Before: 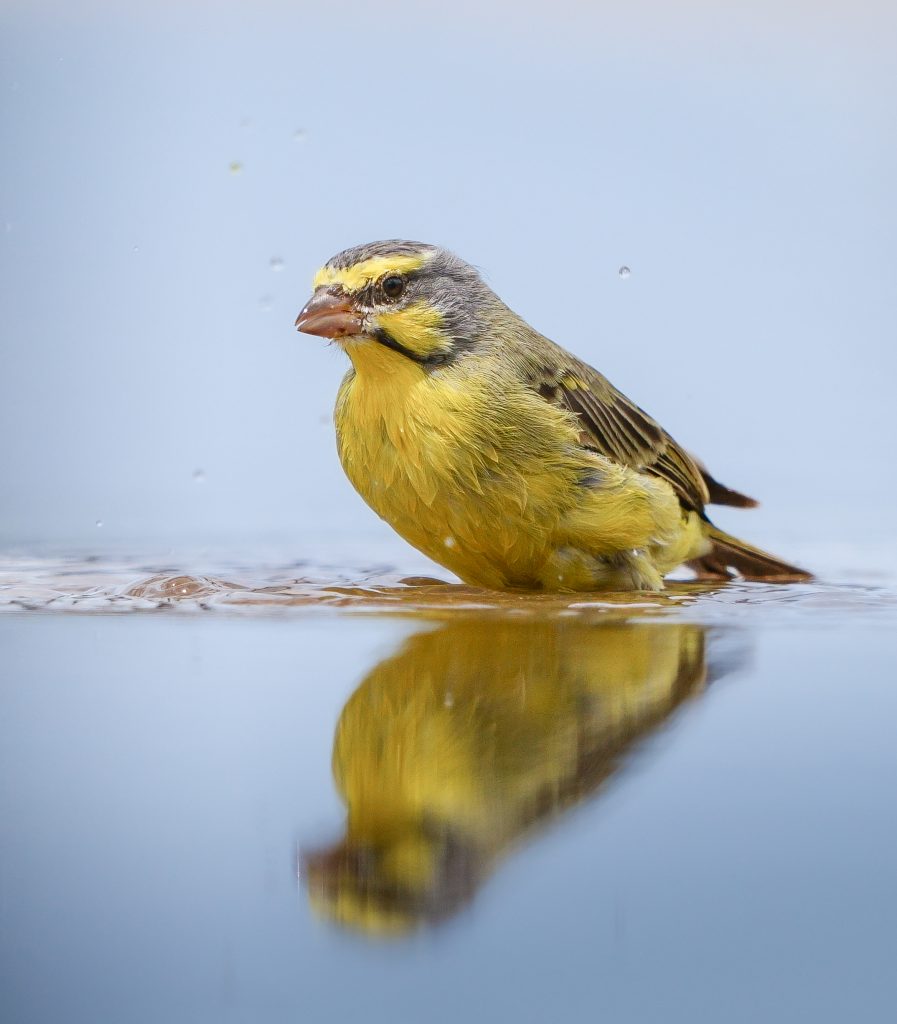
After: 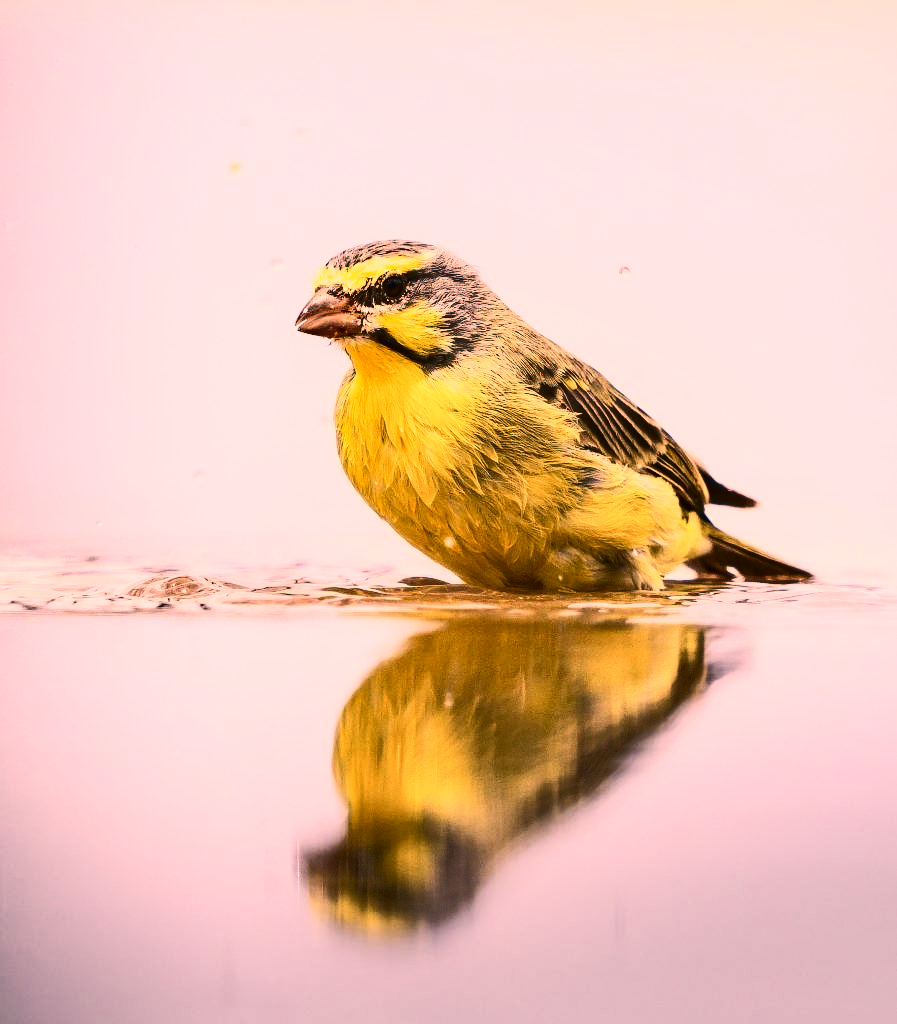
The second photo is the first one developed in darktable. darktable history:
contrast brightness saturation: contrast 0.4, brightness 0.1, saturation 0.21
color correction: highlights a* 40, highlights b* 40, saturation 0.69
shadows and highlights: soften with gaussian
exposure: exposure 0.375 EV, compensate highlight preservation false
